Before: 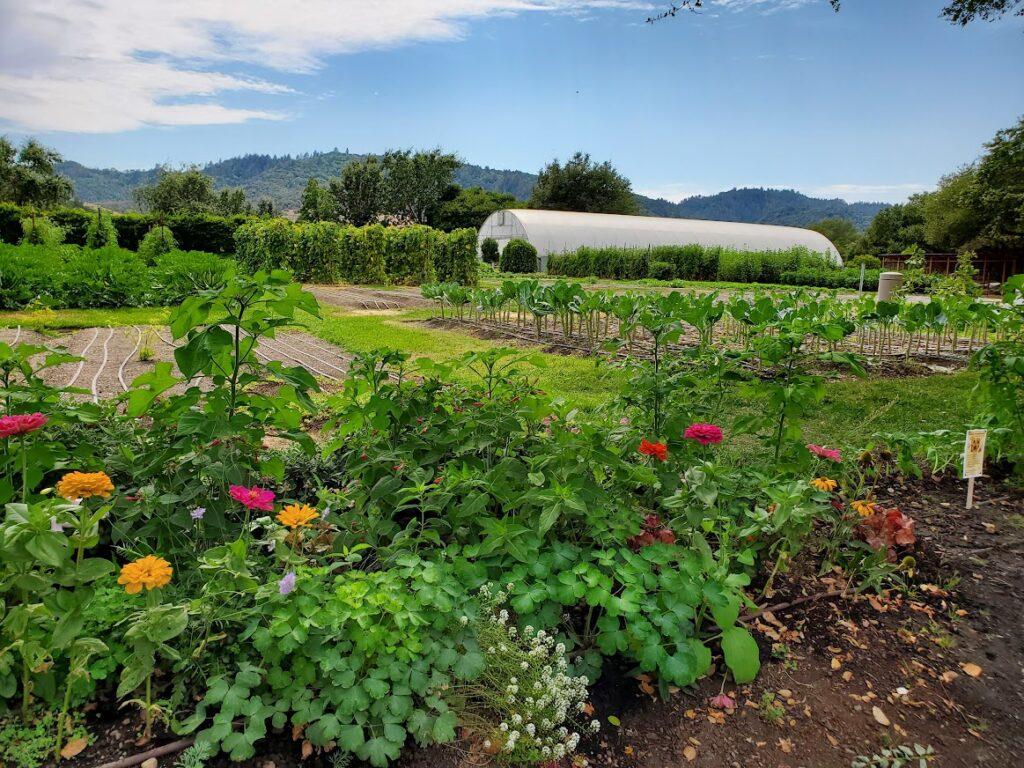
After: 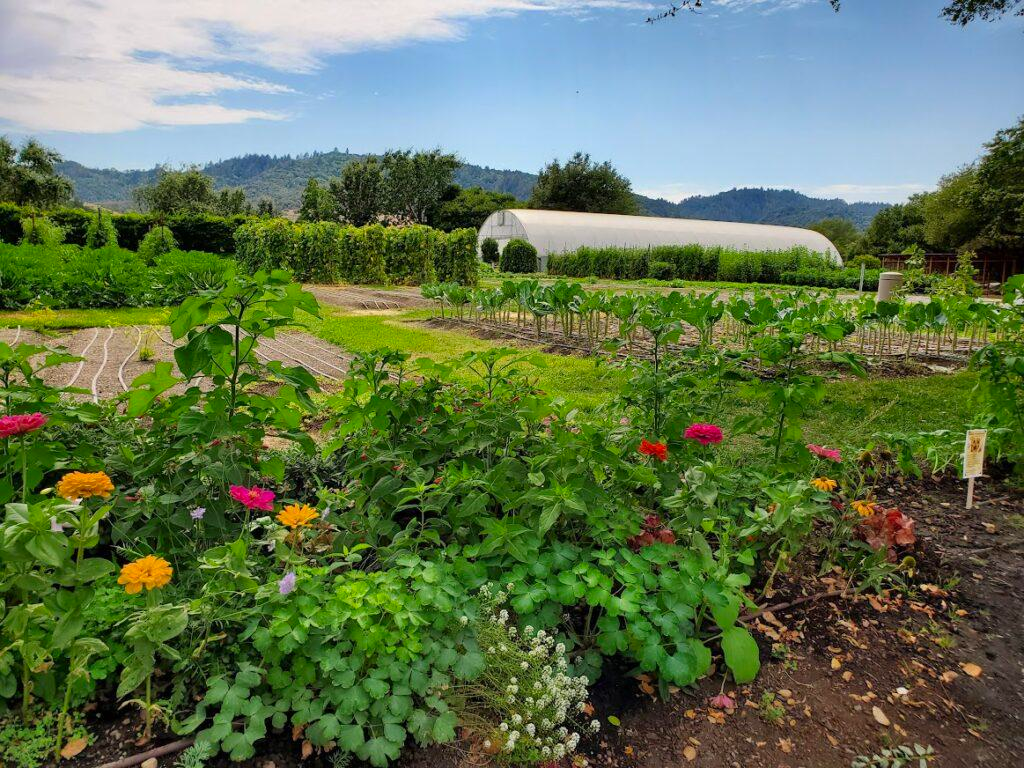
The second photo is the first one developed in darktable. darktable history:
color correction: highlights a* 0.816, highlights b* 2.78, saturation 1.1
tone equalizer: -7 EV 0.13 EV, smoothing diameter 25%, edges refinement/feathering 10, preserve details guided filter
